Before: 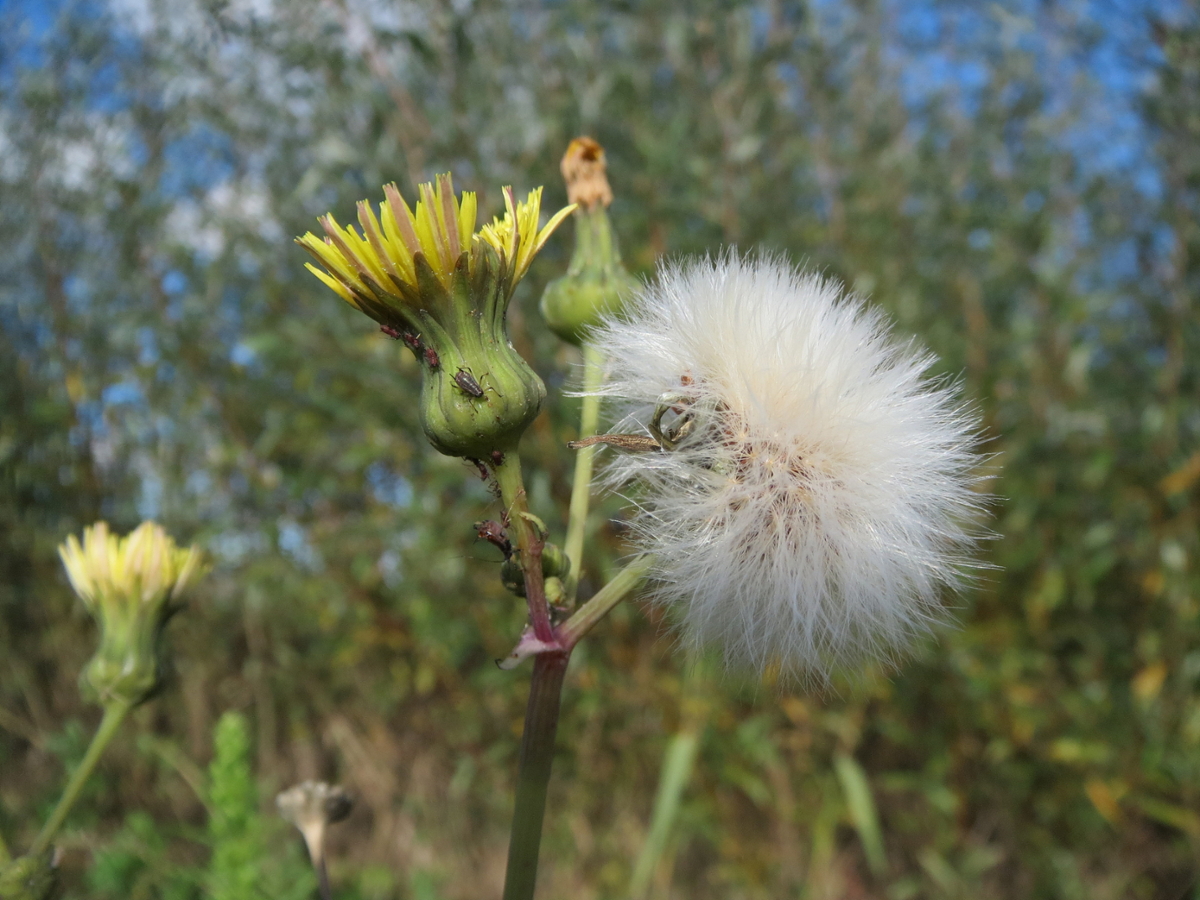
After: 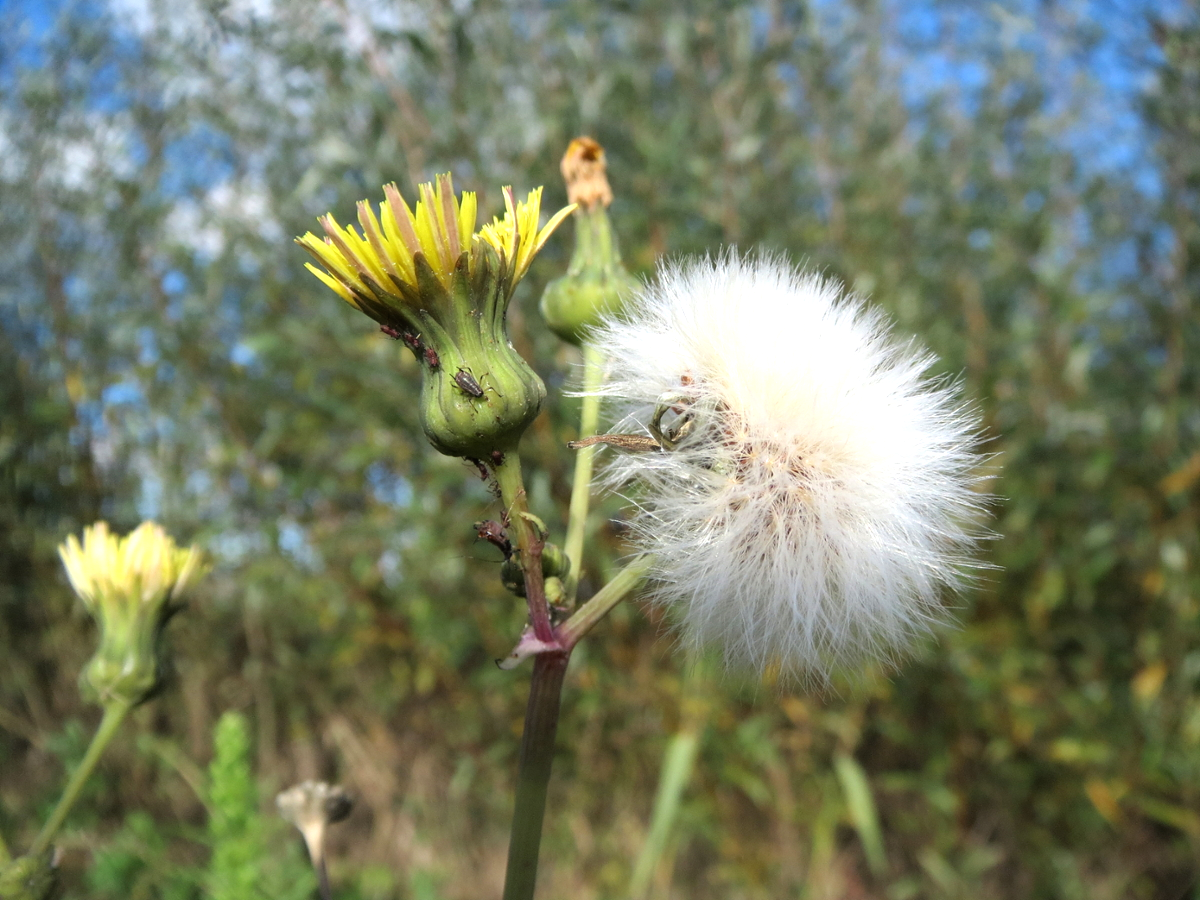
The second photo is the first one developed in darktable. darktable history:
tone equalizer: -8 EV -0.718 EV, -7 EV -0.718 EV, -6 EV -0.615 EV, -5 EV -0.398 EV, -3 EV 0.371 EV, -2 EV 0.6 EV, -1 EV 0.676 EV, +0 EV 0.773 EV, mask exposure compensation -0.51 EV
